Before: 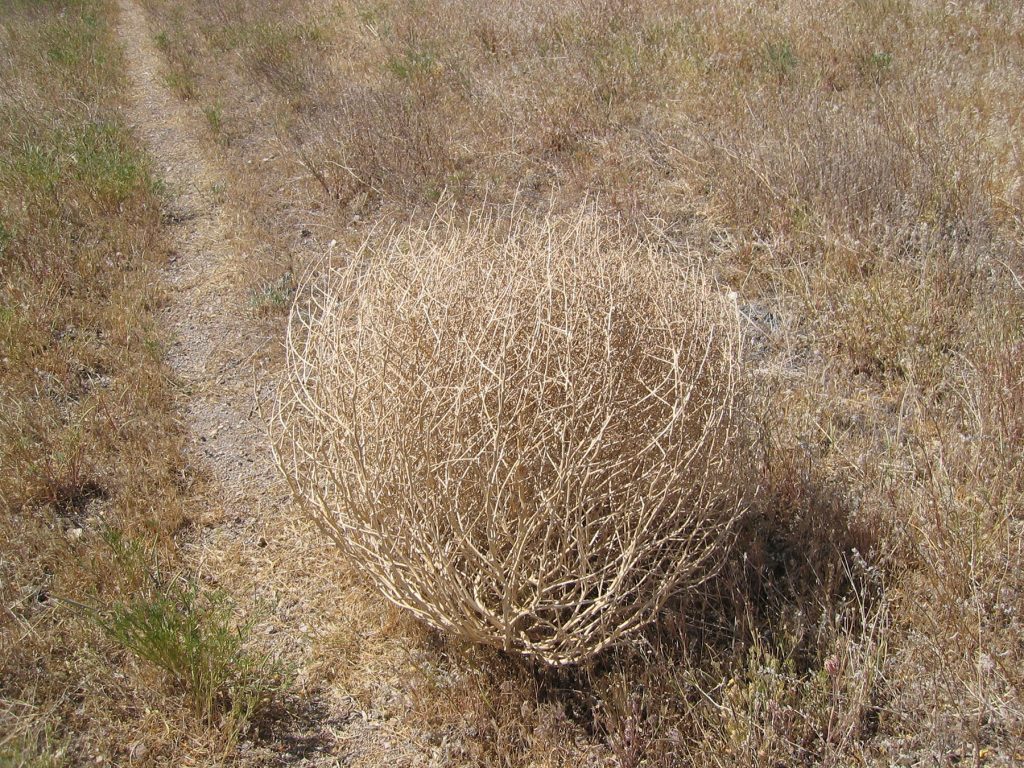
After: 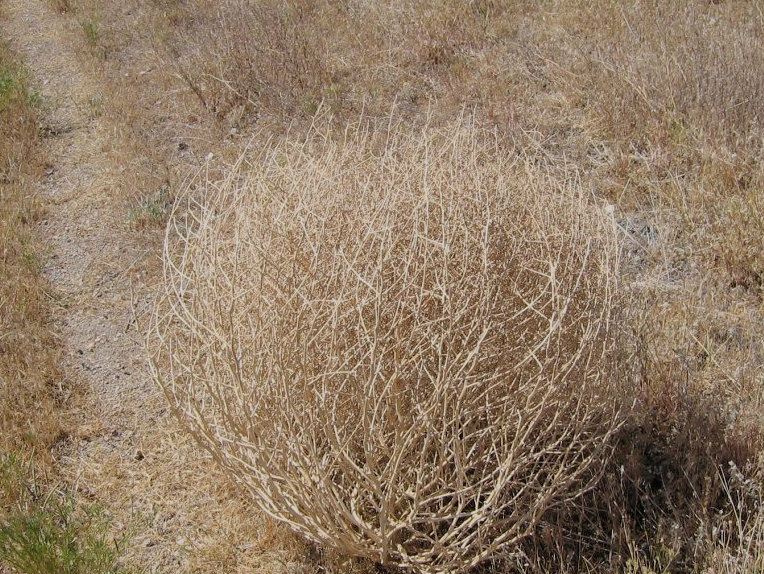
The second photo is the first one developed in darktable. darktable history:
filmic rgb: black relative exposure -8.03 EV, white relative exposure 4.02 EV, hardness 4.11, contrast 0.935, iterations of high-quality reconstruction 0
crop and rotate: left 12.033%, top 11.427%, right 13.356%, bottom 13.799%
